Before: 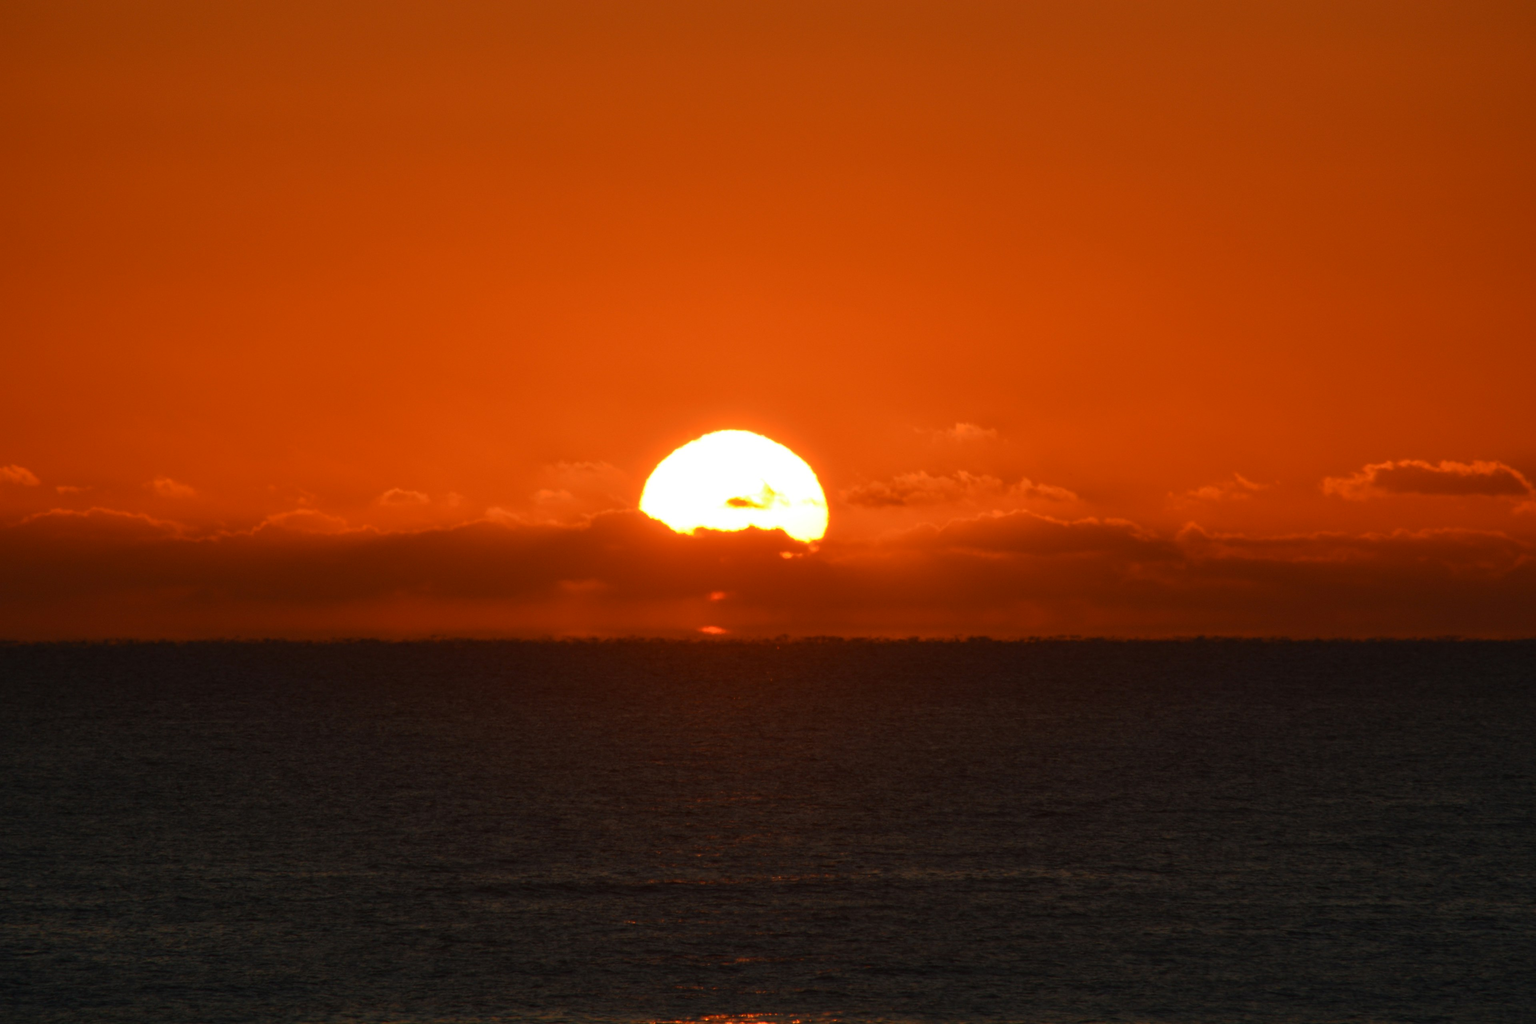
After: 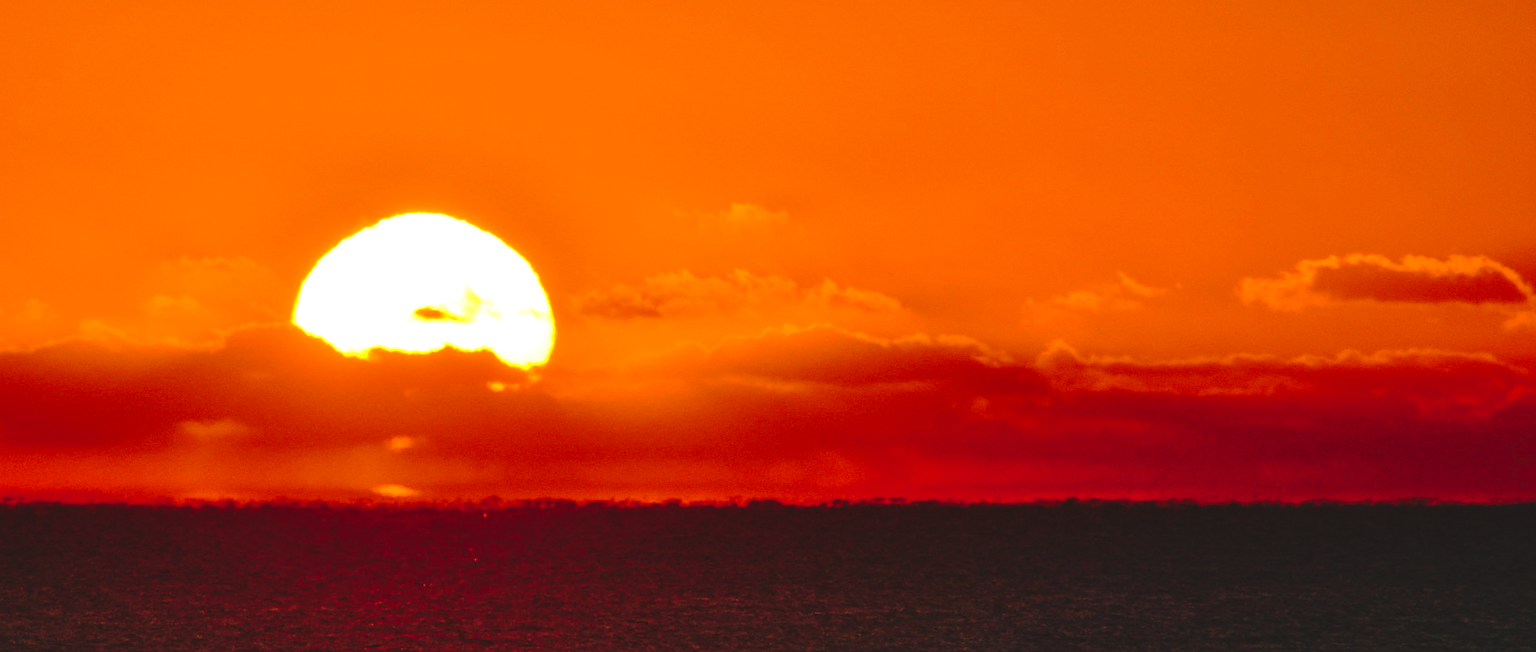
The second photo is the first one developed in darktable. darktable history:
shadows and highlights: soften with gaussian
color balance rgb: linear chroma grading › global chroma 15%, perceptual saturation grading › global saturation 30%
sharpen: on, module defaults
crop and rotate: left 27.938%, top 27.046%, bottom 27.046%
exposure: black level correction 0.001, exposure 0.5 EV, compensate exposure bias true, compensate highlight preservation false
tone curve: curves: ch0 [(0, 0) (0.003, 0.051) (0.011, 0.052) (0.025, 0.055) (0.044, 0.062) (0.069, 0.068) (0.1, 0.077) (0.136, 0.098) (0.177, 0.145) (0.224, 0.223) (0.277, 0.314) (0.335, 0.43) (0.399, 0.518) (0.468, 0.591) (0.543, 0.656) (0.623, 0.726) (0.709, 0.809) (0.801, 0.857) (0.898, 0.918) (1, 1)], preserve colors none
